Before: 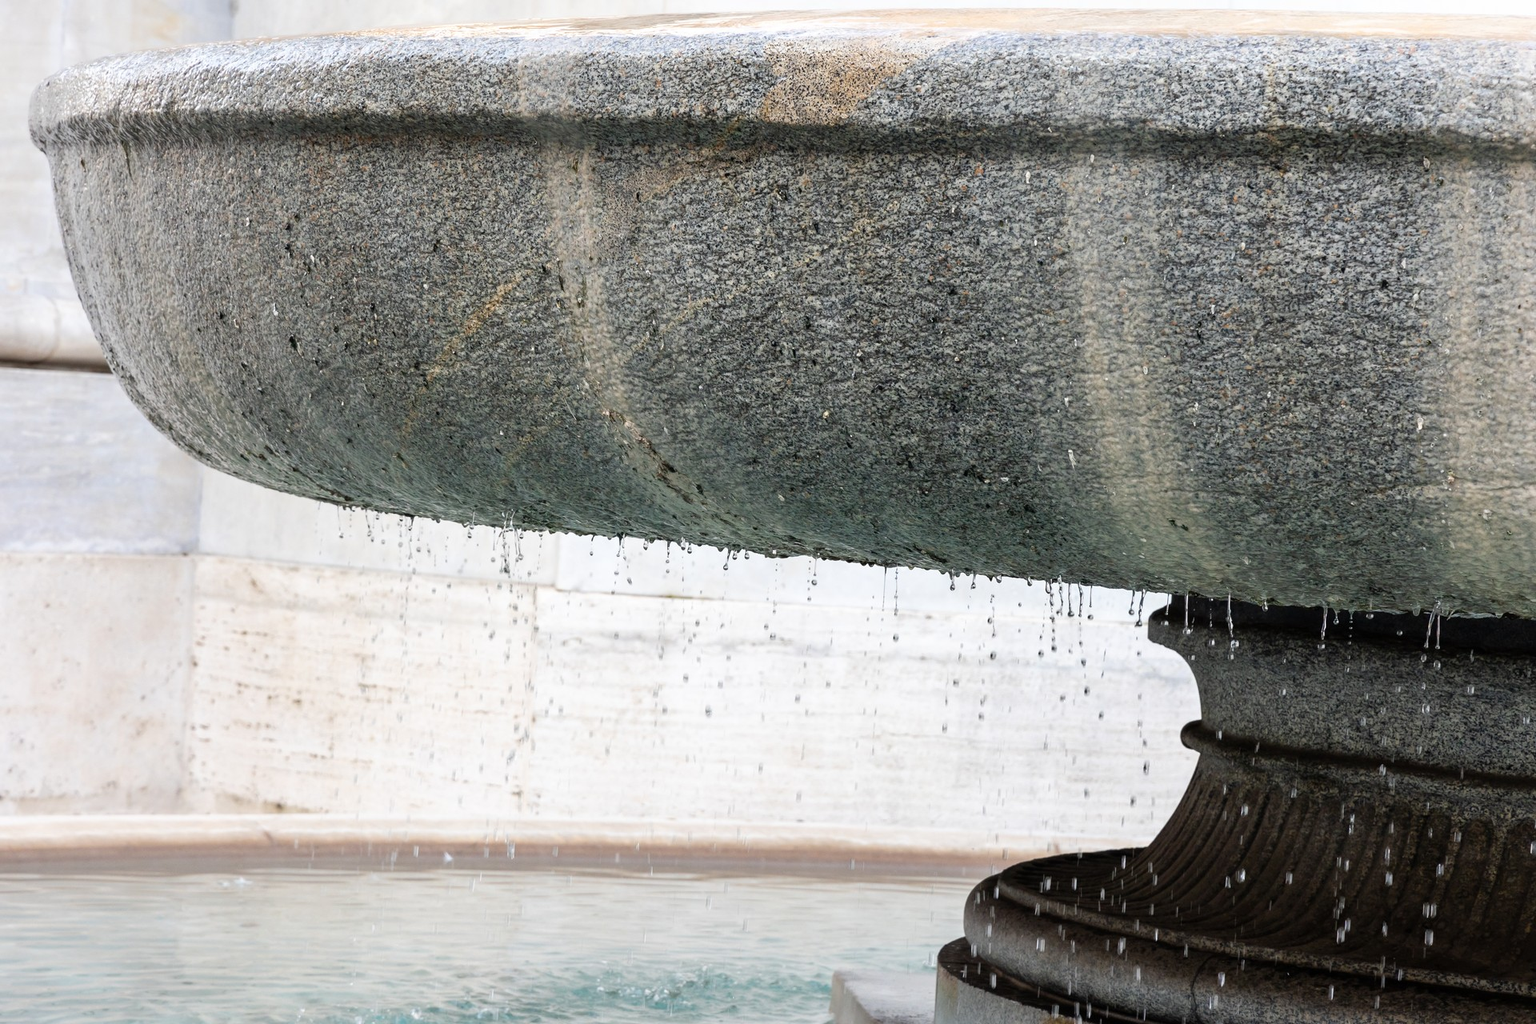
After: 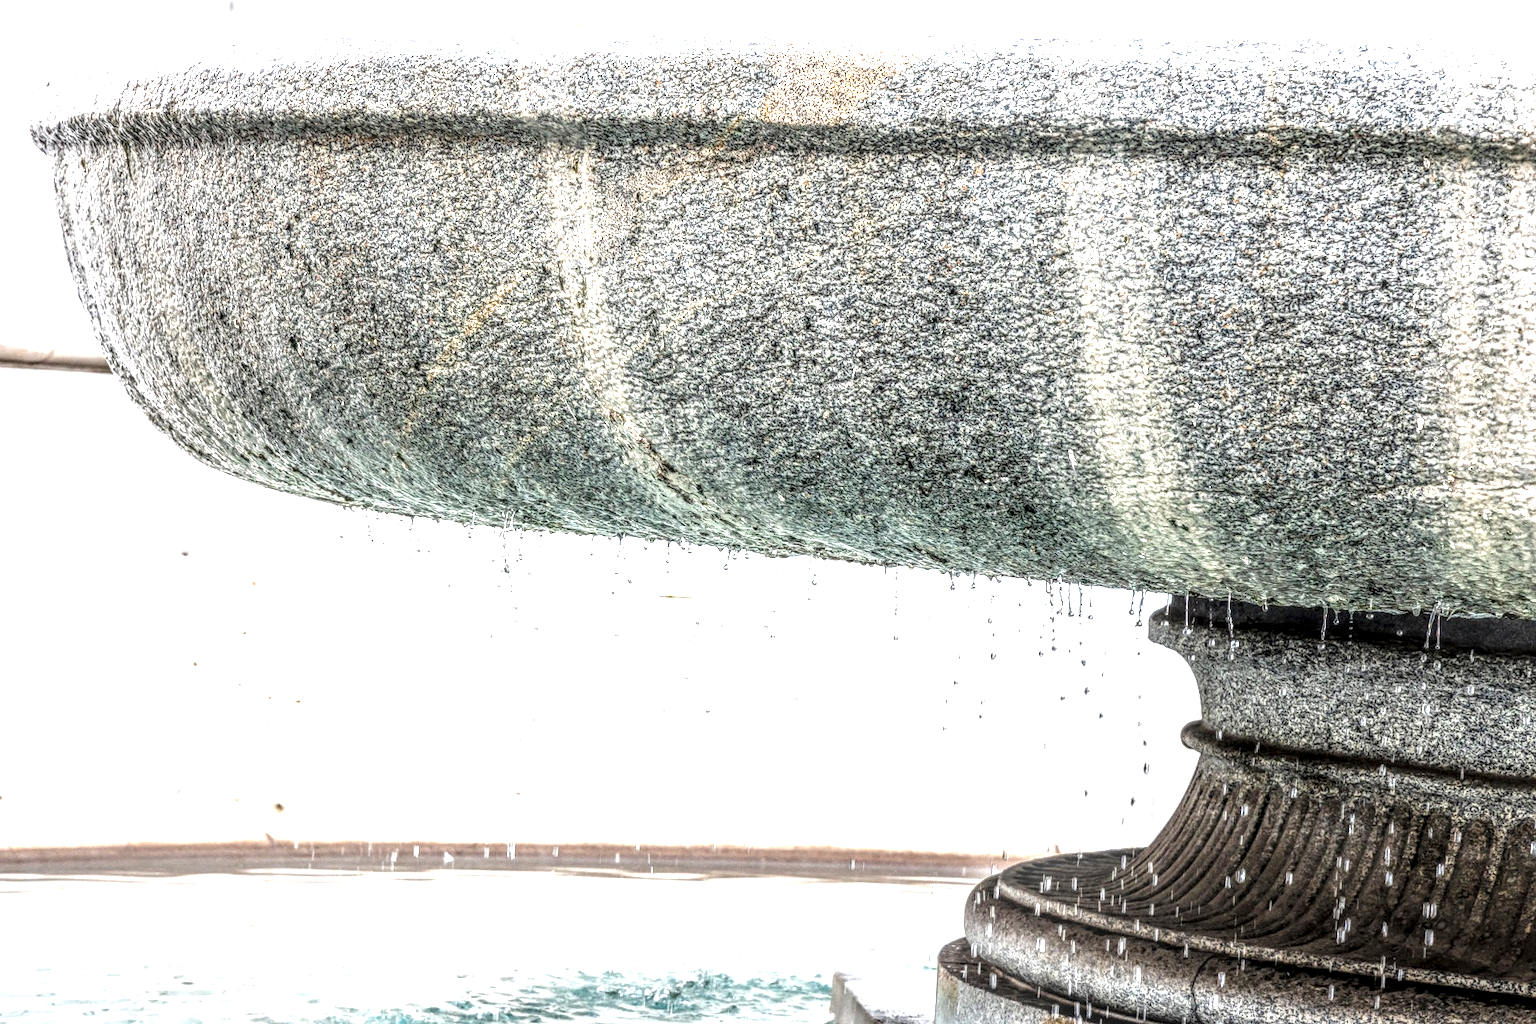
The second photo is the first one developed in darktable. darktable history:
exposure: black level correction 0, exposure 1 EV, compensate exposure bias true, compensate highlight preservation false
local contrast: highlights 0%, shadows 0%, detail 300%, midtone range 0.3
